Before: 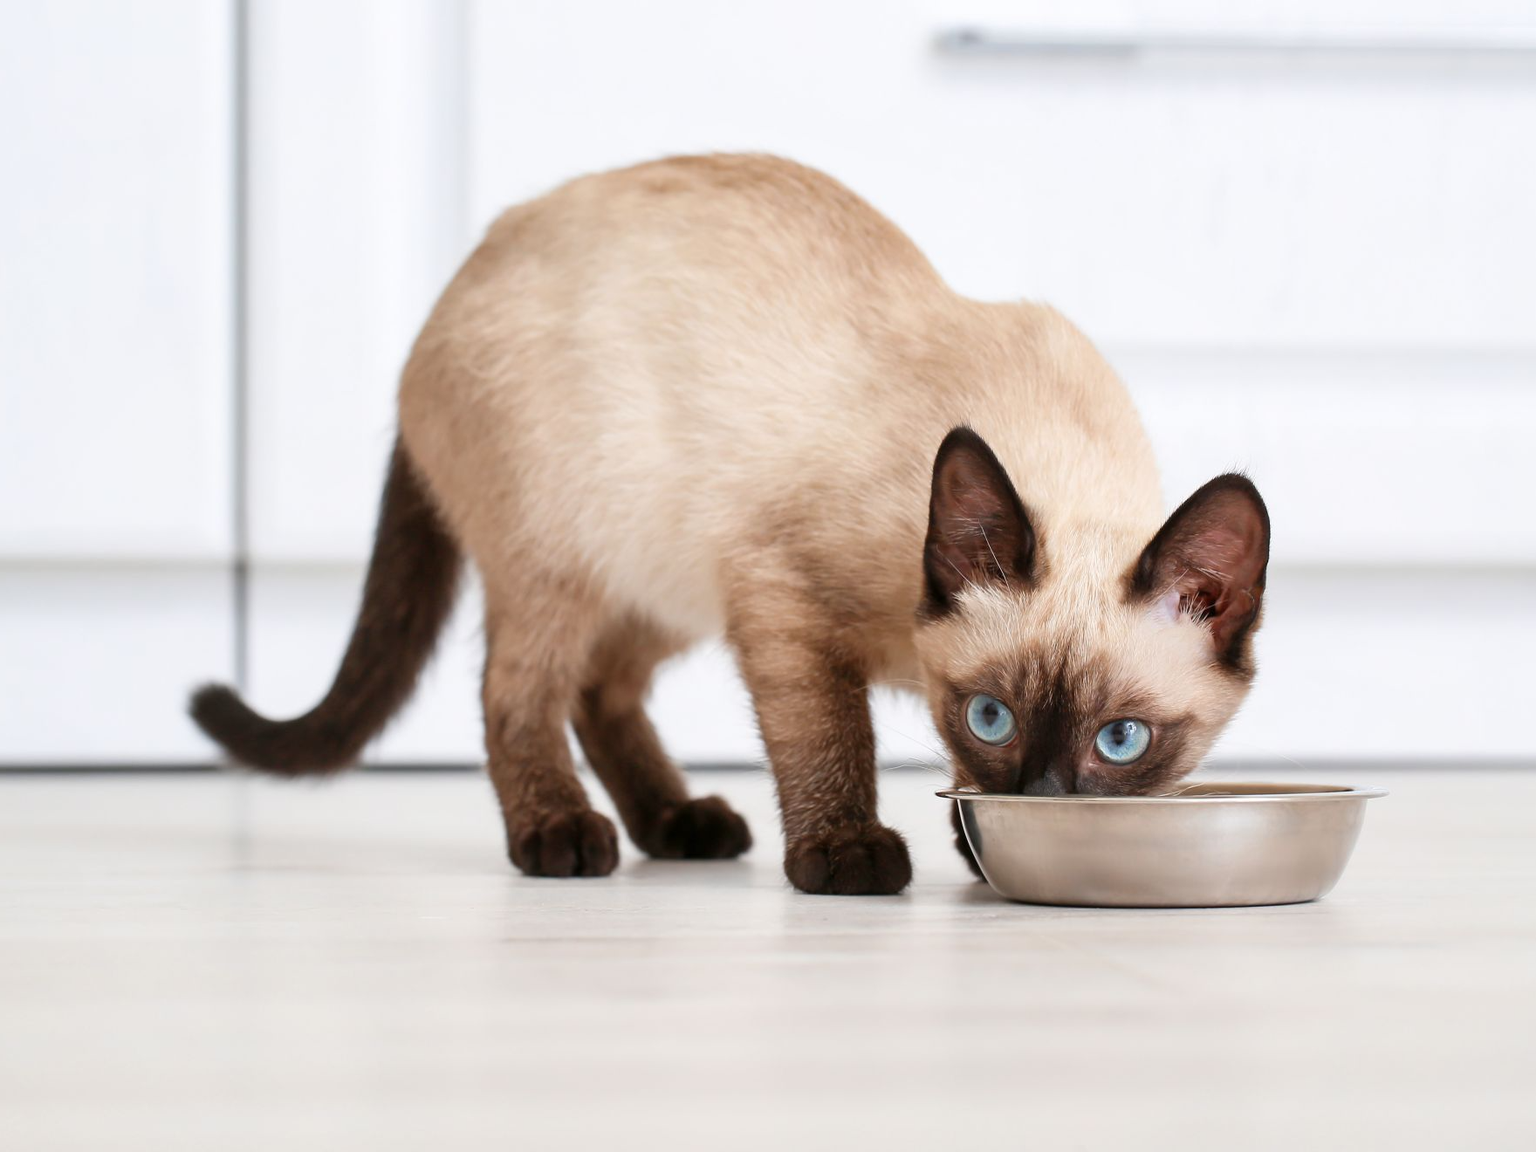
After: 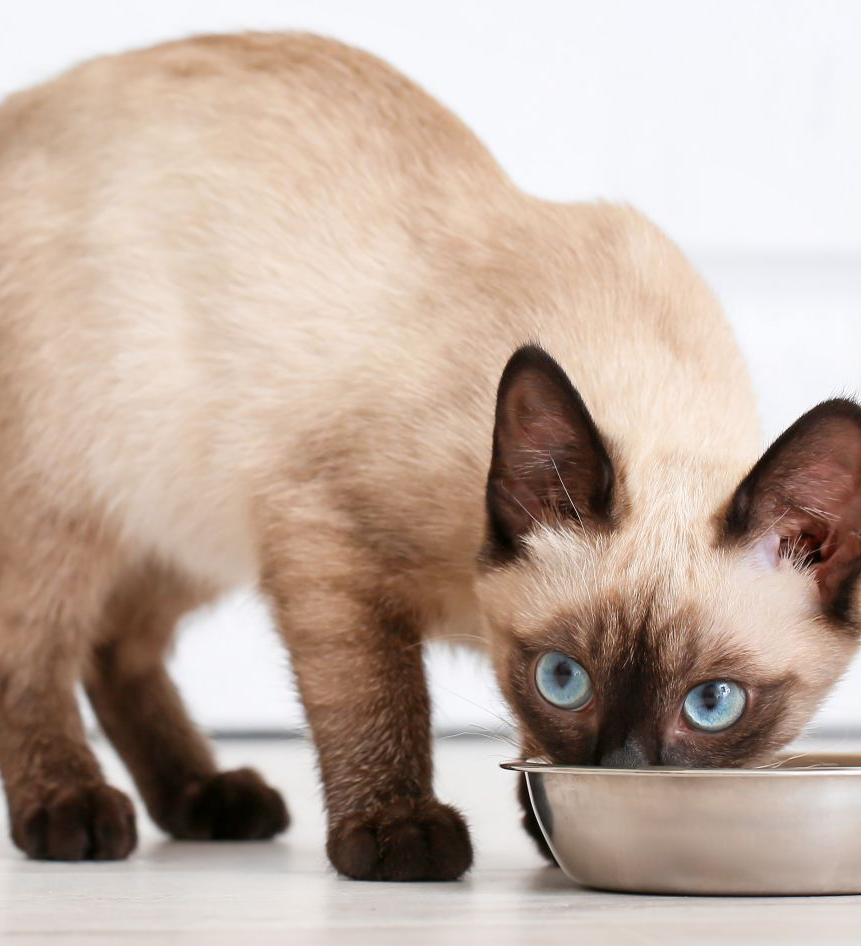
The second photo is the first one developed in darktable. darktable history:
crop: left 32.511%, top 10.925%, right 18.525%, bottom 17.373%
